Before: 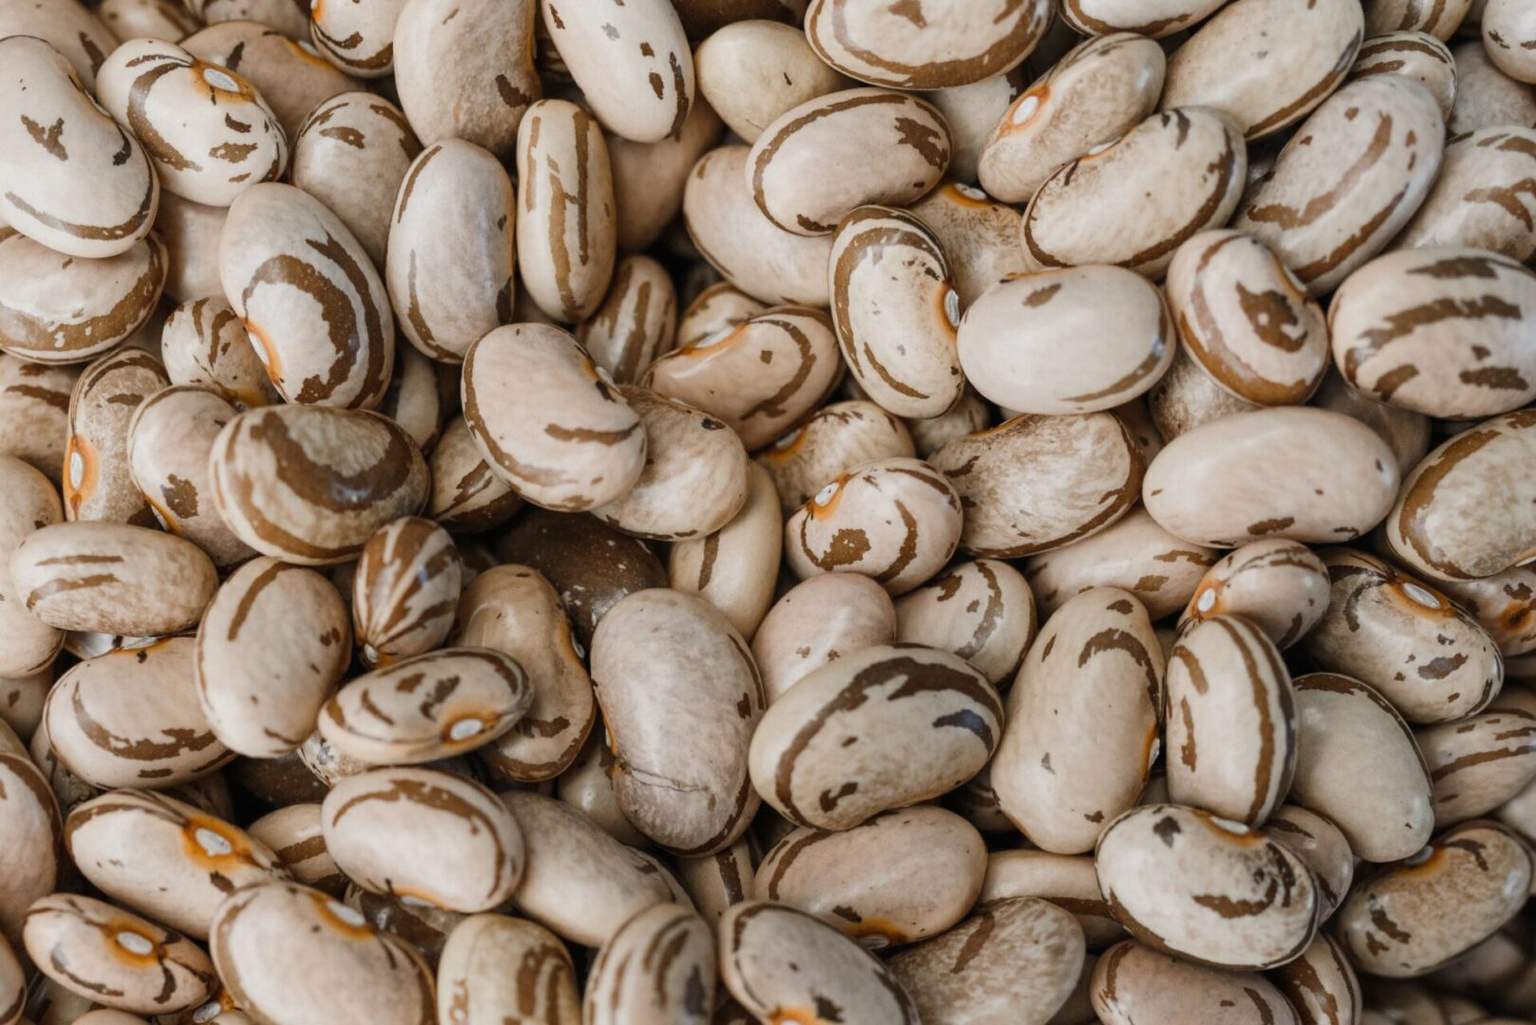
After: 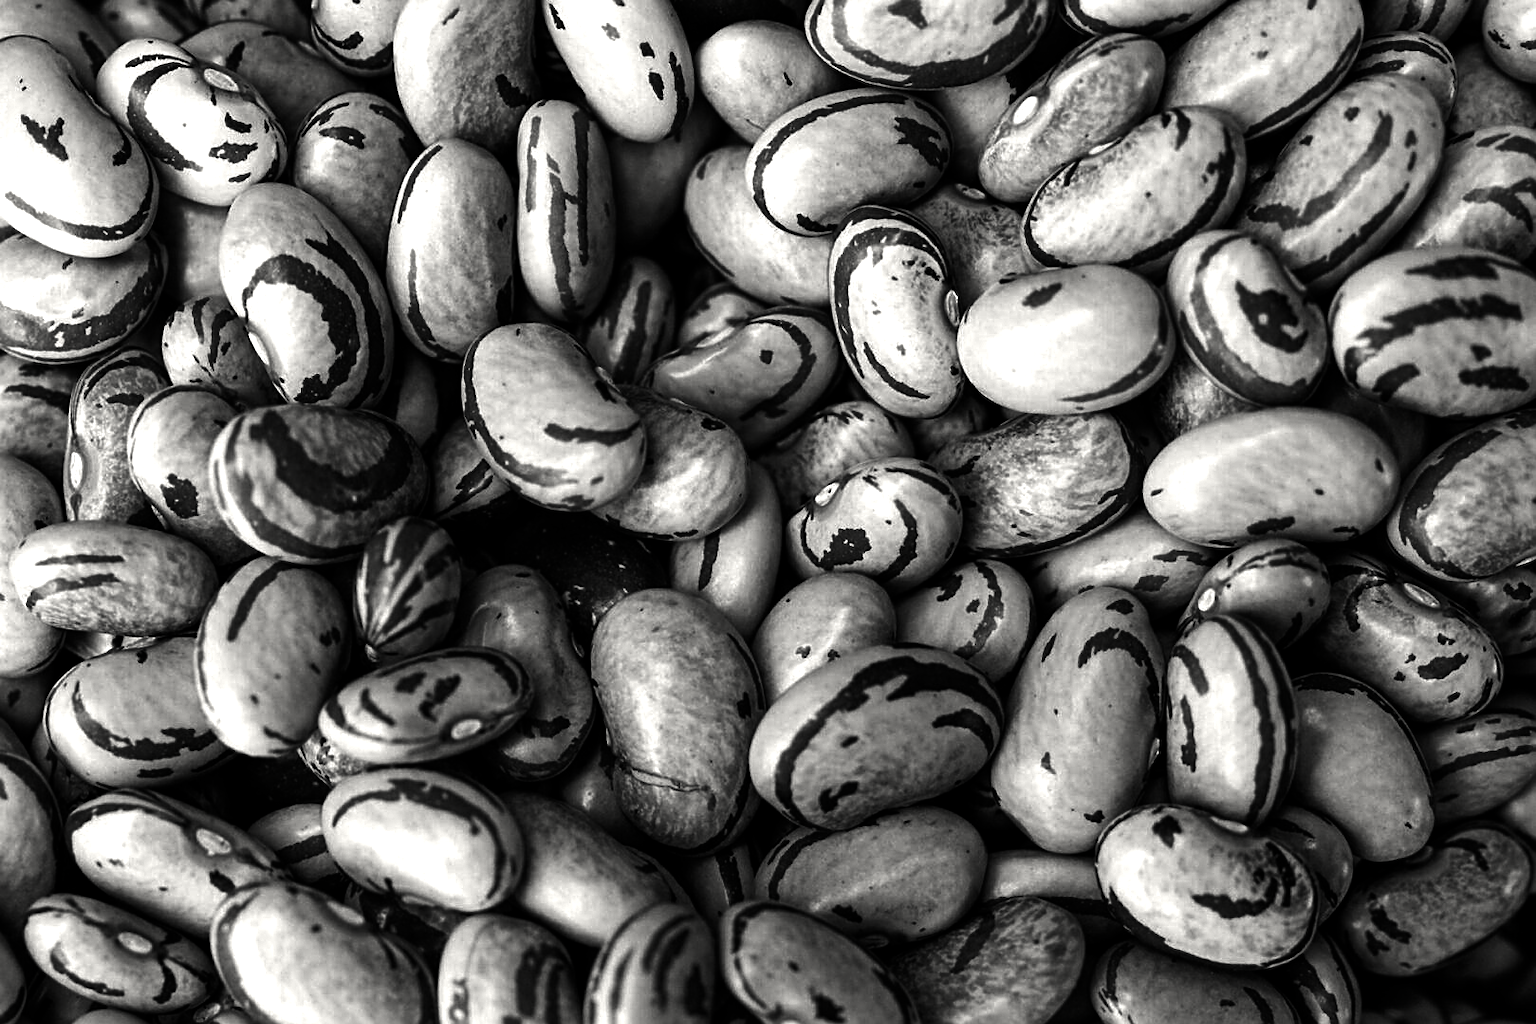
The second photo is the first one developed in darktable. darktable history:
exposure: black level correction 0, exposure 0.7 EV, compensate highlight preservation false
color correction: highlights b* 3
contrast brightness saturation: contrast 0.02, brightness -1, saturation -1
color balance: mode lift, gamma, gain (sRGB)
sharpen: on, module defaults
